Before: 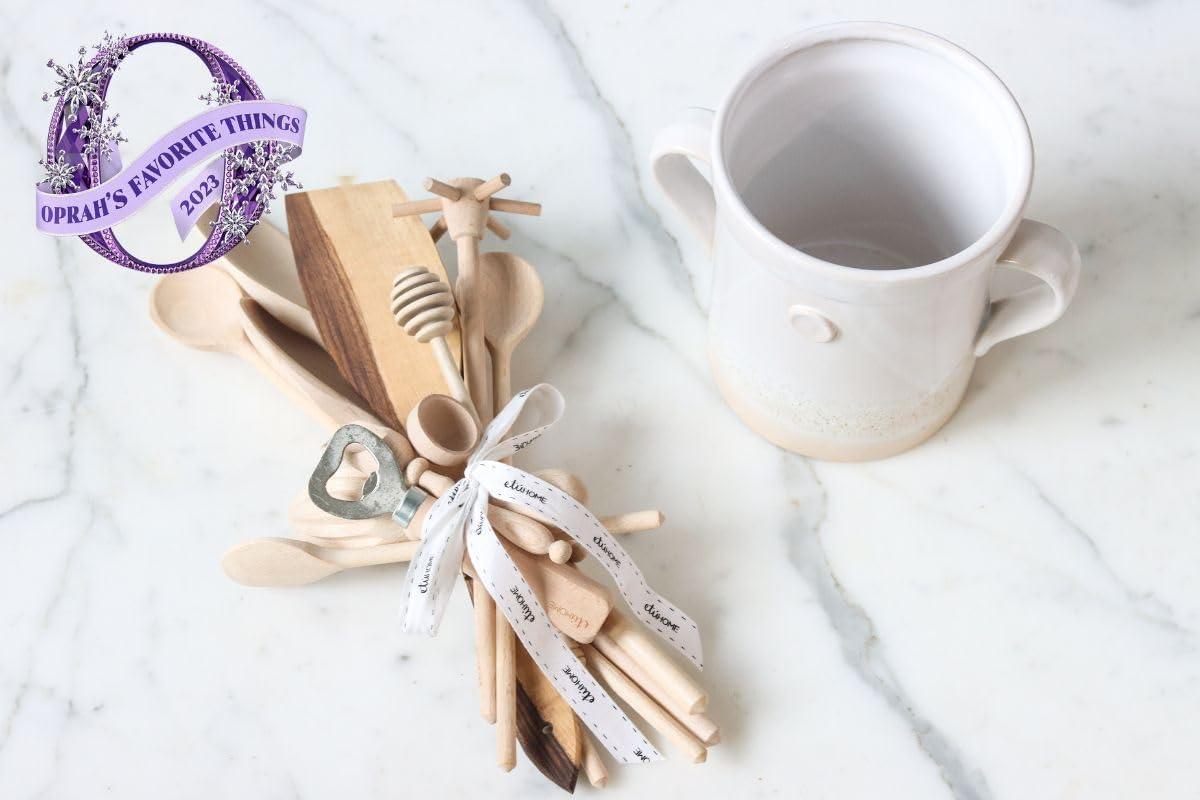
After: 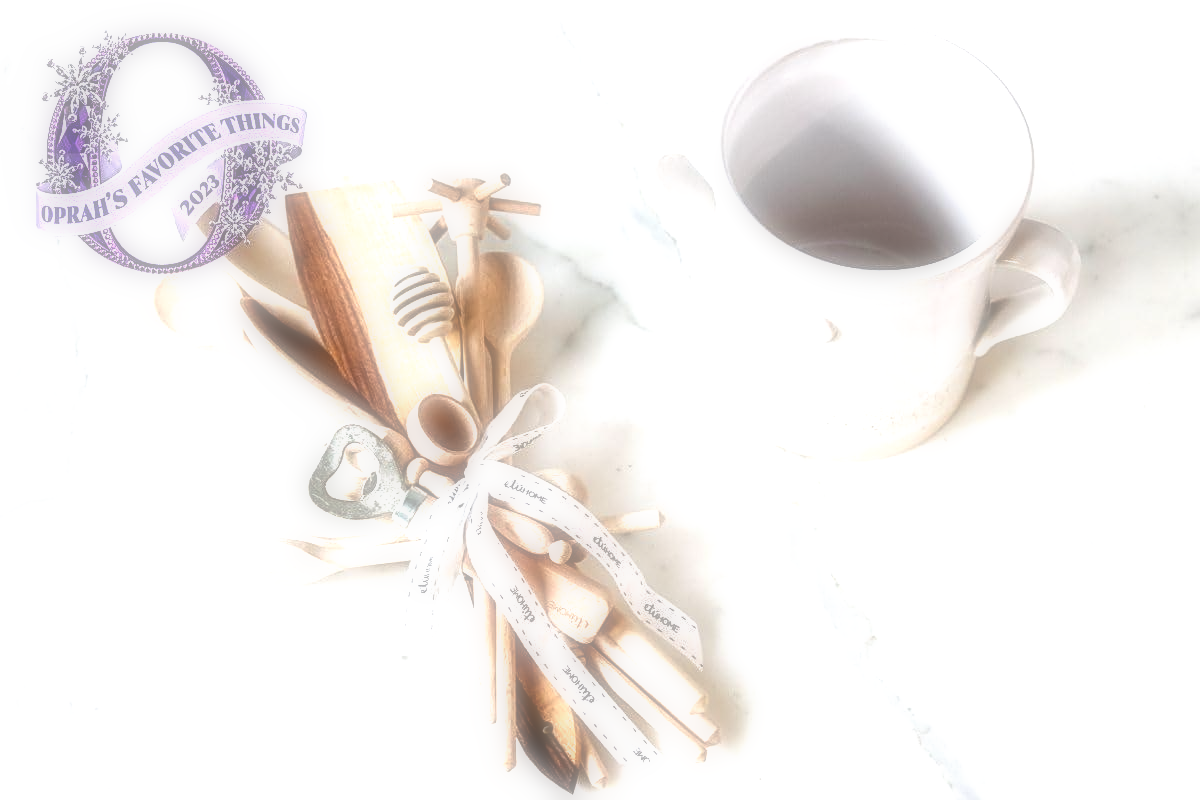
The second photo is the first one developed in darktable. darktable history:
local contrast: detail 130%
soften: on, module defaults
filmic rgb: black relative exposure -8.2 EV, white relative exposure 2.2 EV, threshold 3 EV, hardness 7.11, latitude 85.74%, contrast 1.696, highlights saturation mix -4%, shadows ↔ highlights balance -2.69%, preserve chrominance no, color science v5 (2021), contrast in shadows safe, contrast in highlights safe, enable highlight reconstruction true
contrast brightness saturation: contrast 0.05, brightness 0.06, saturation 0.01
sharpen: on, module defaults
